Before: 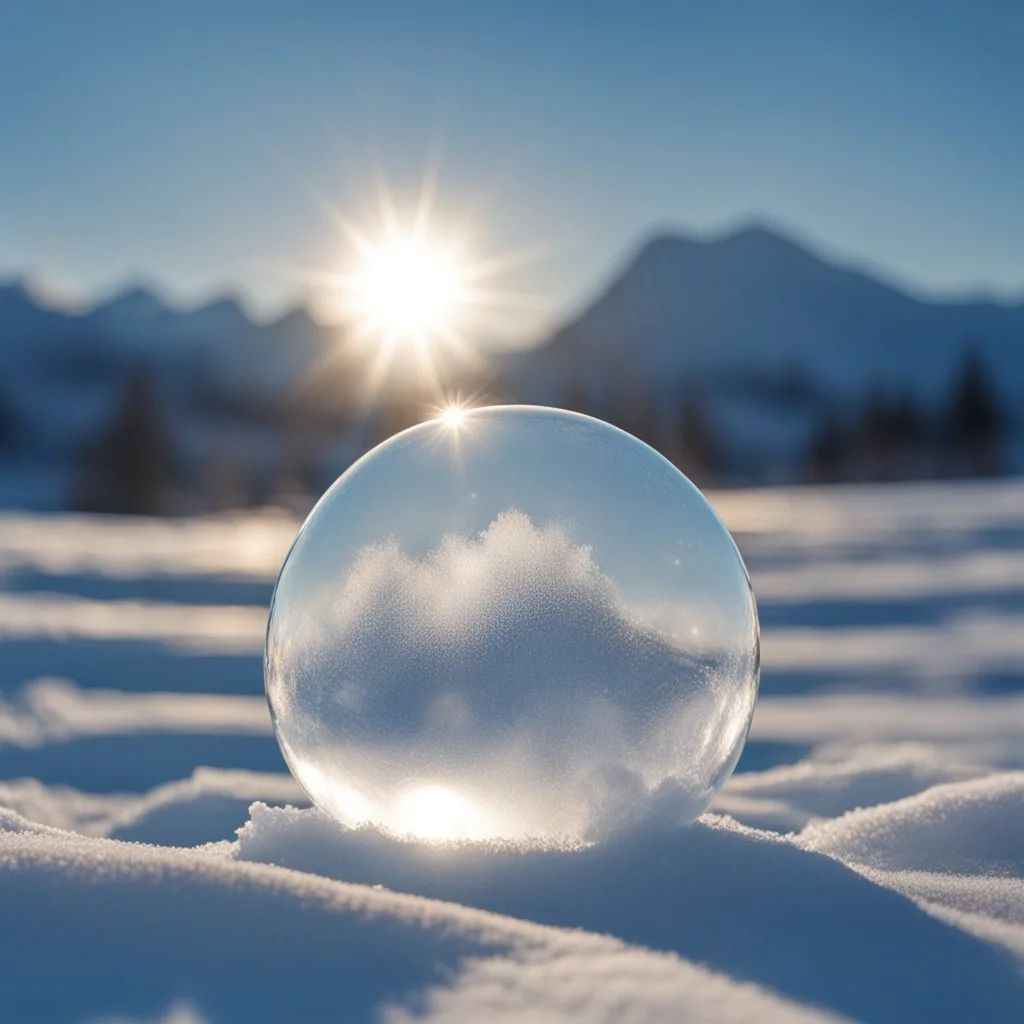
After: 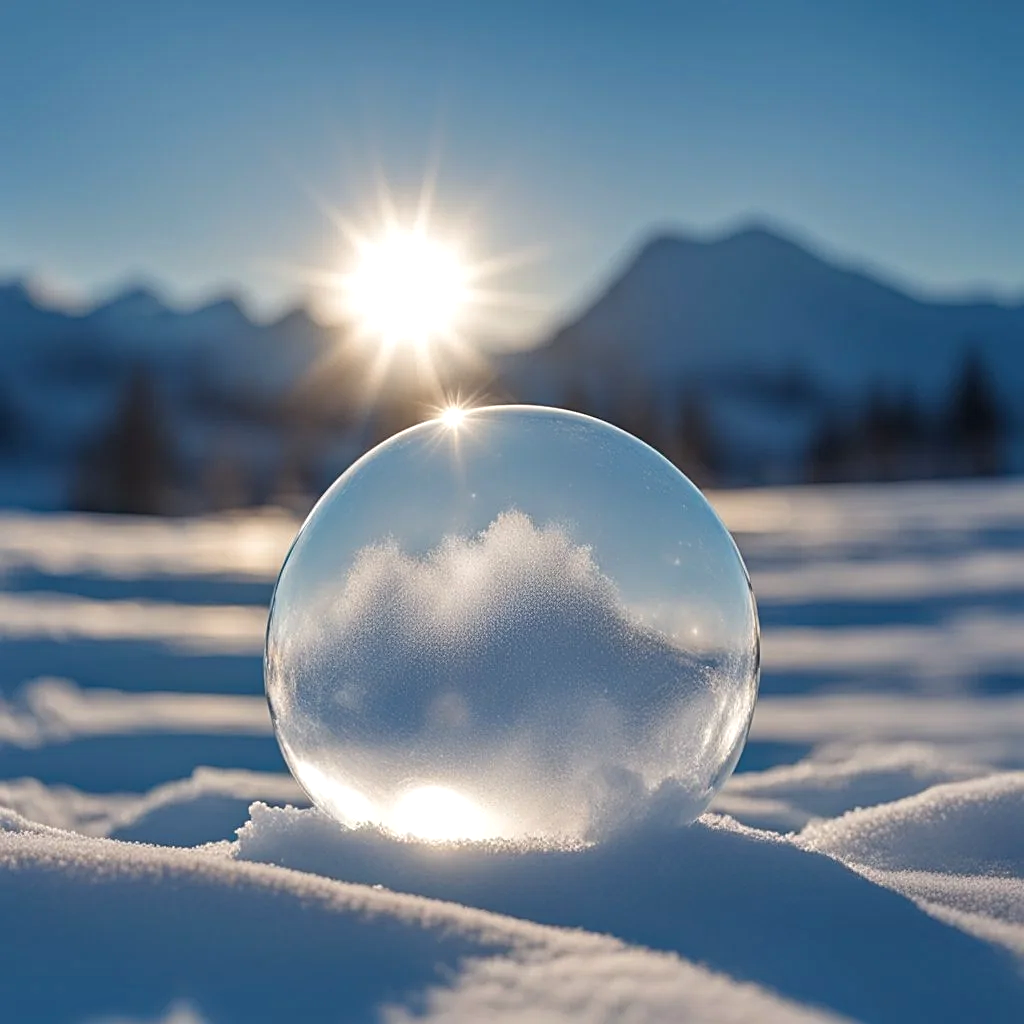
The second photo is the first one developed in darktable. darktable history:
haze removal: compatibility mode true, adaptive false
sharpen: amount 0.498
